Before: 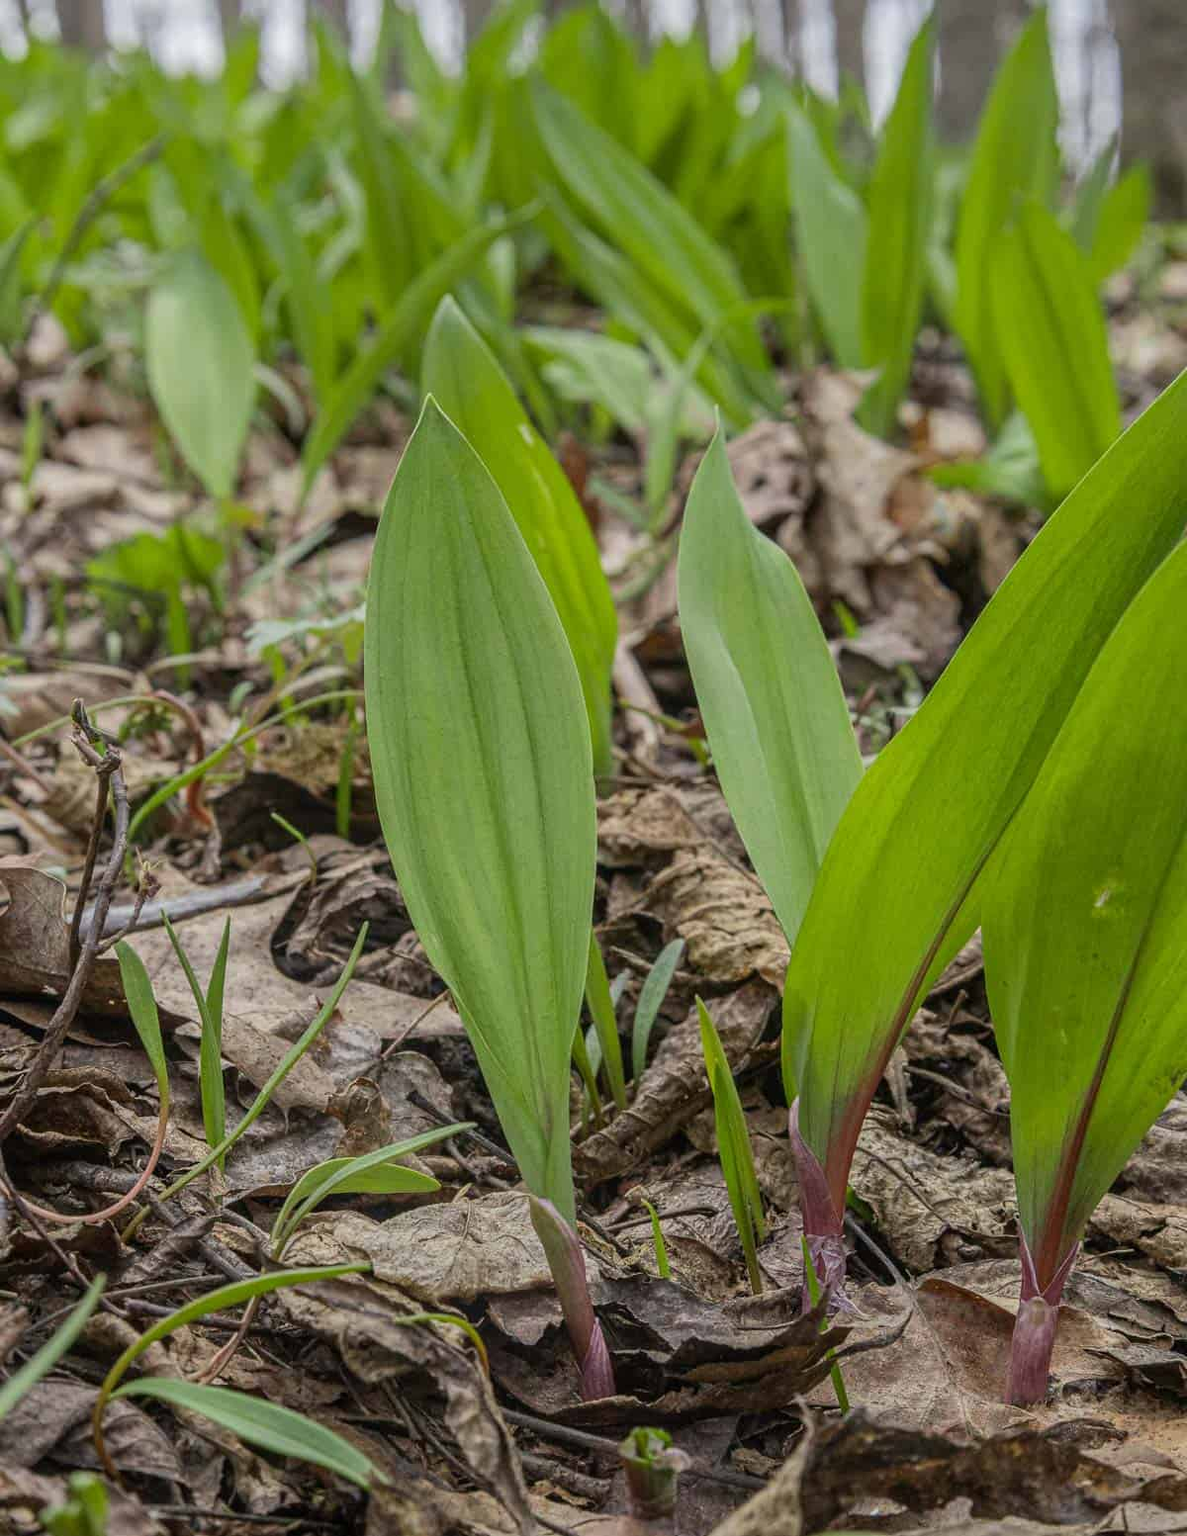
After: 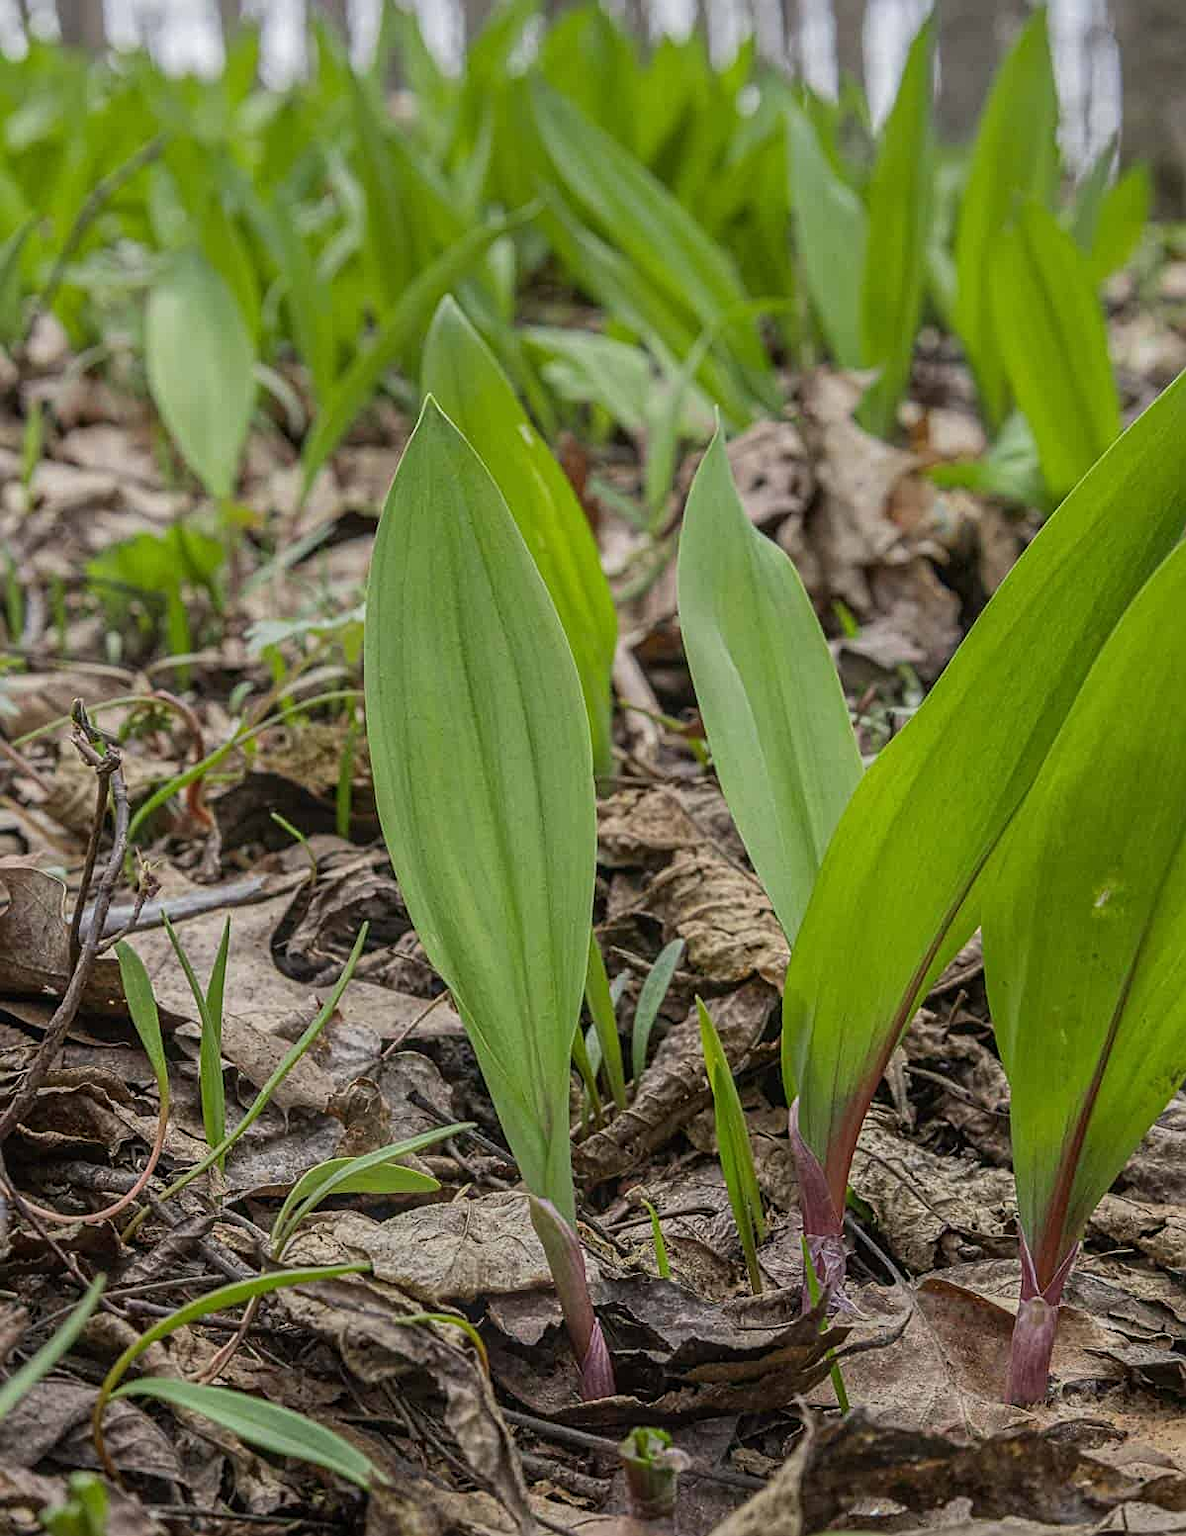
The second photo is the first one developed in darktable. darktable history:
sharpen: radius 2.194, amount 0.377, threshold 0.142
